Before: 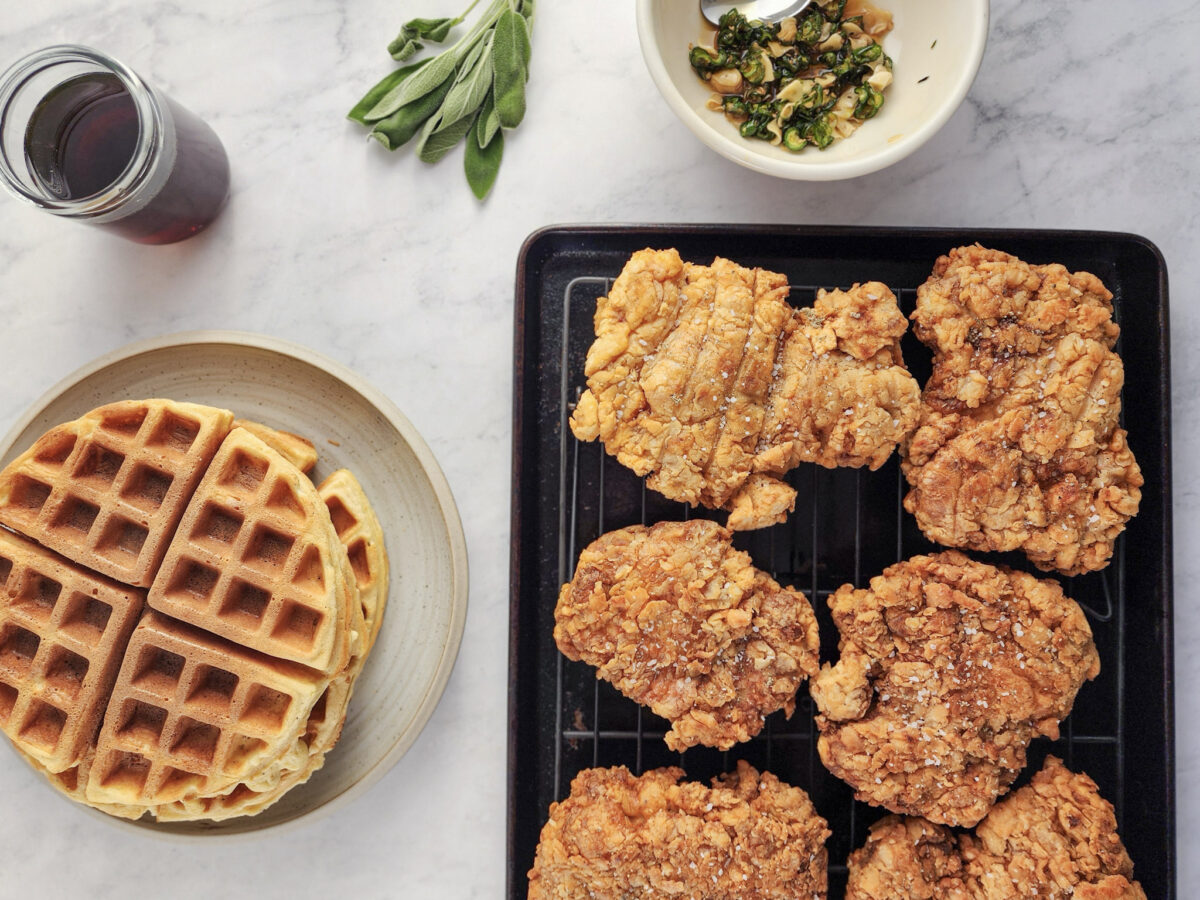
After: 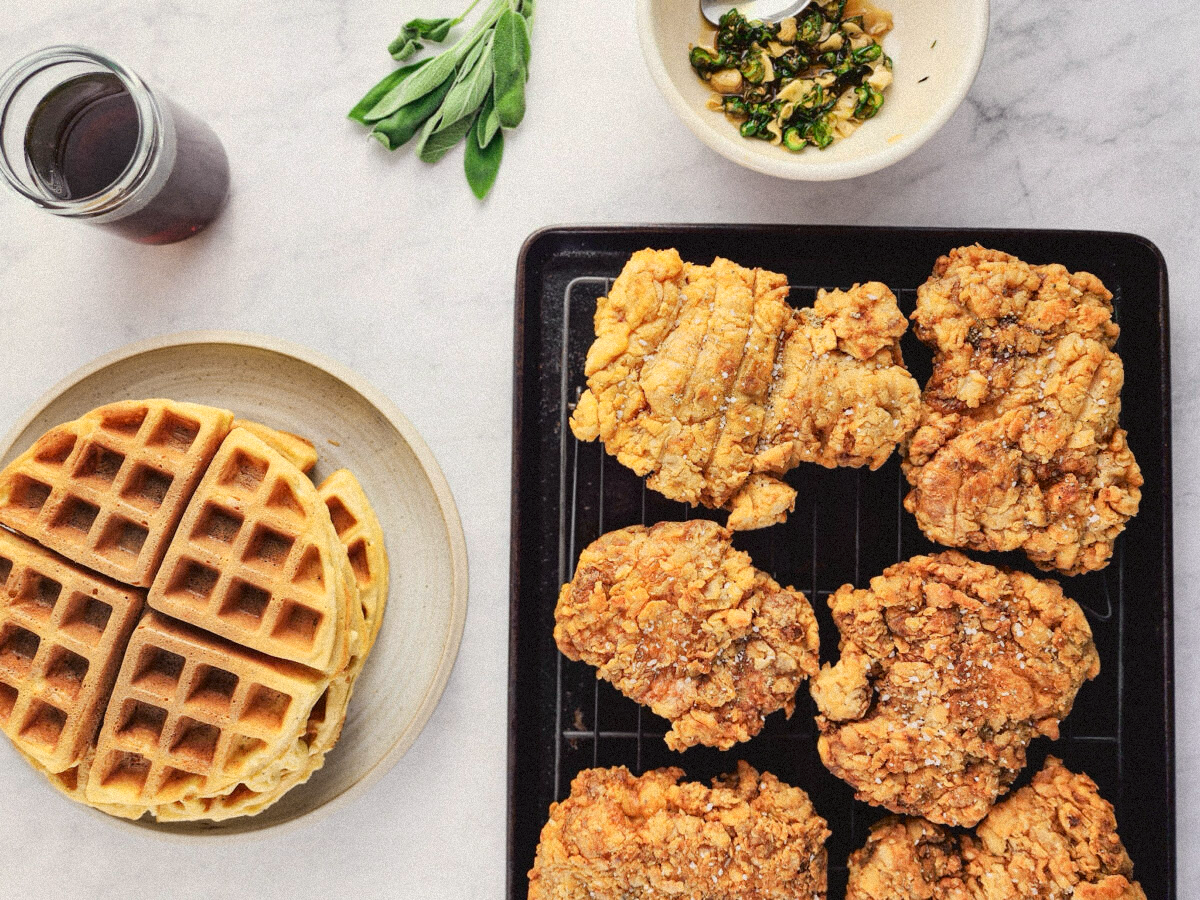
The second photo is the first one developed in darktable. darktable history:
contrast equalizer: y [[0.5 ×6], [0.5 ×6], [0.5, 0.5, 0.501, 0.545, 0.707, 0.863], [0 ×6], [0 ×6]]
exposure: exposure -0.492 EV, compensate highlight preservation false
grain: mid-tones bias 0%
tone curve: curves: ch0 [(0, 0.049) (0.113, 0.084) (0.285, 0.301) (0.673, 0.796) (0.845, 0.932) (0.994, 0.971)]; ch1 [(0, 0) (0.456, 0.424) (0.498, 0.5) (0.57, 0.557) (0.631, 0.635) (1, 1)]; ch2 [(0, 0) (0.395, 0.398) (0.44, 0.456) (0.502, 0.507) (0.55, 0.559) (0.67, 0.702) (1, 1)], color space Lab, independent channels, preserve colors none
contrast brightness saturation: contrast 0.05, brightness 0.06, saturation 0.01
